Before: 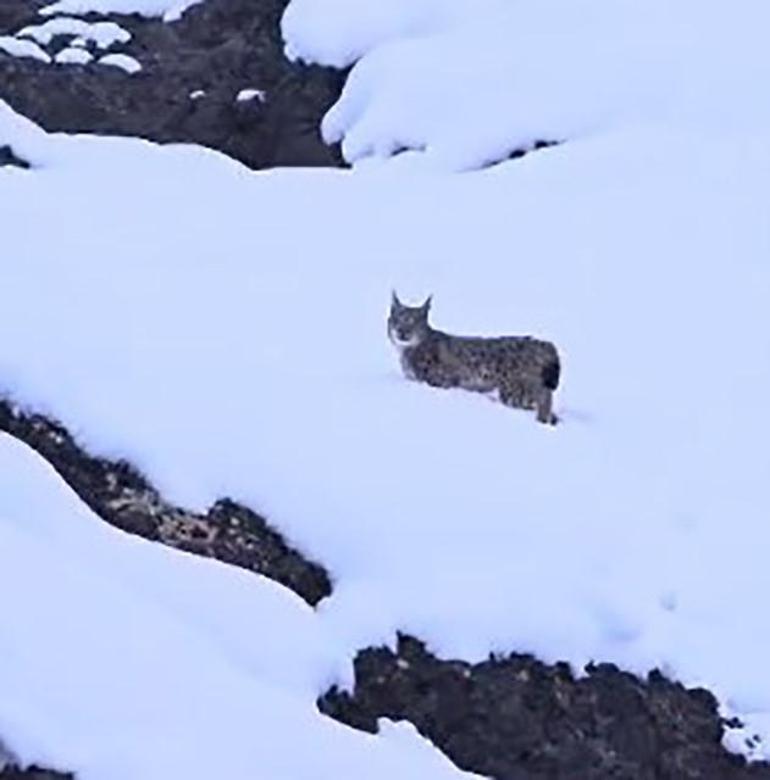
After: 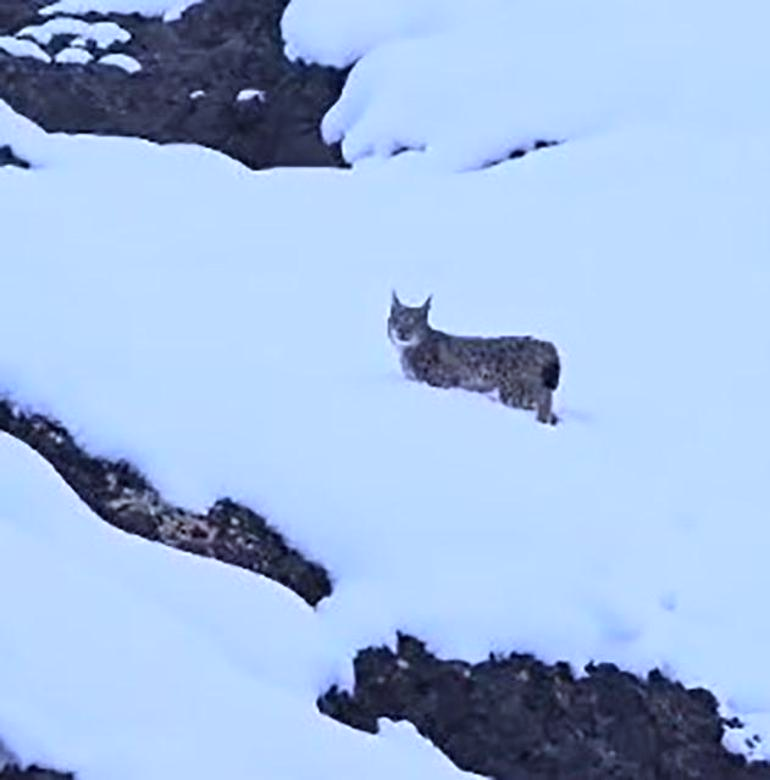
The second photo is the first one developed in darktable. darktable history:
color calibration: illuminant as shot in camera, x 0.369, y 0.376, temperature 4326.56 K
